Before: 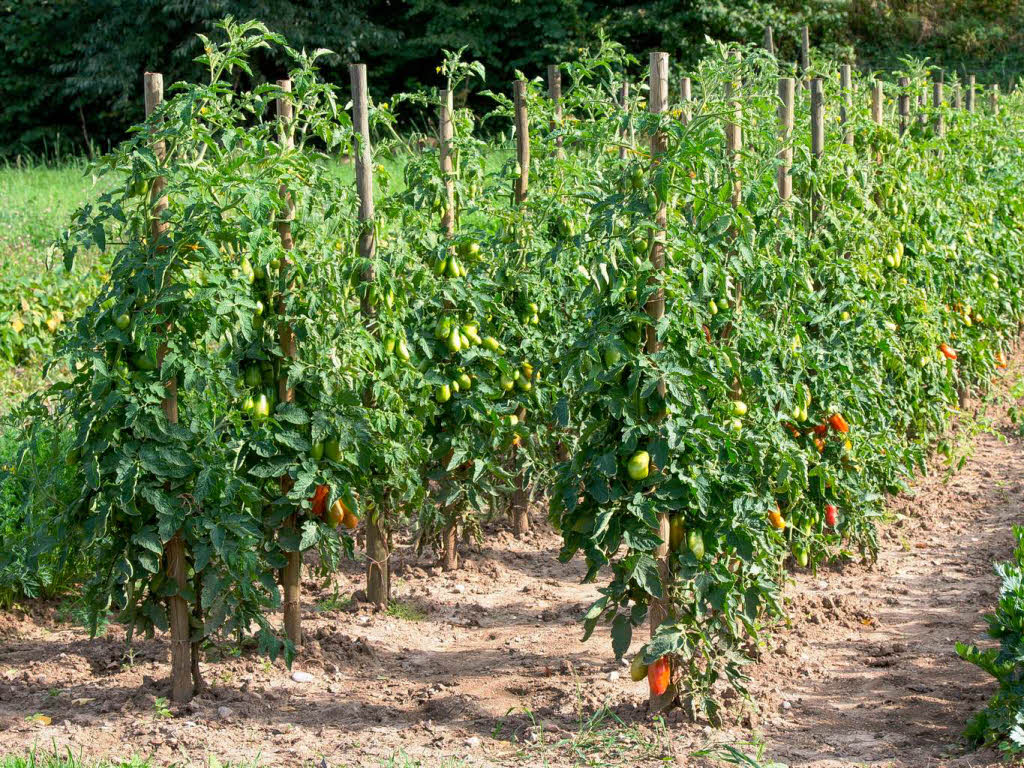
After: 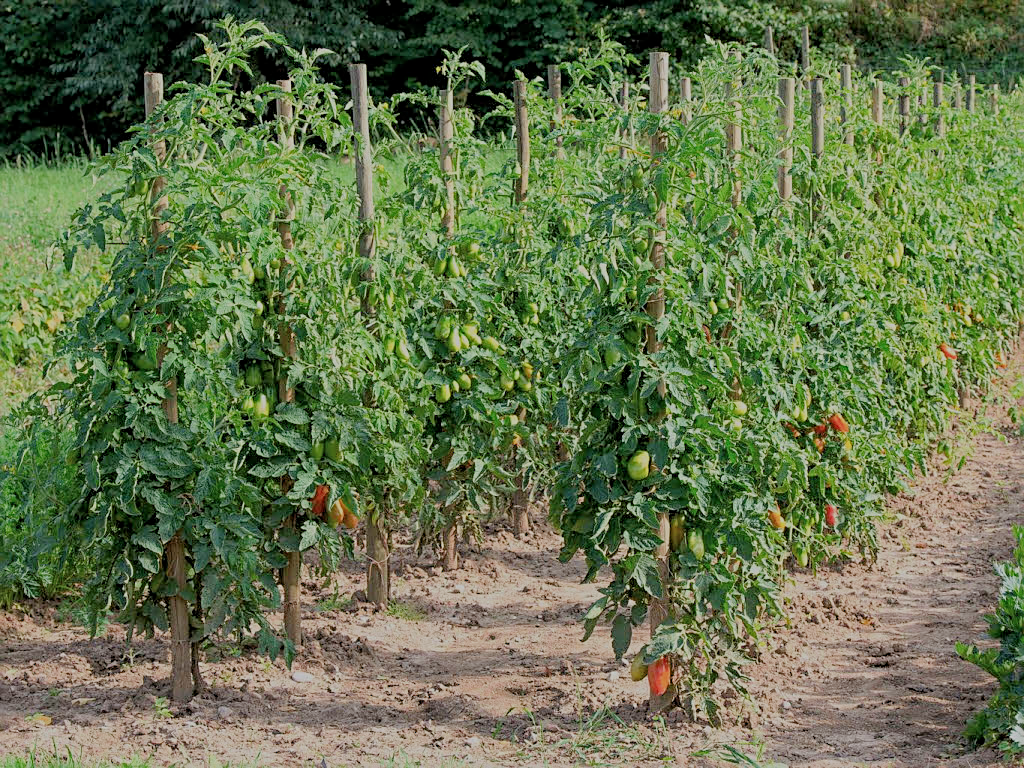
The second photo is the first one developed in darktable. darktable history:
exposure: exposure 0.206 EV, compensate exposure bias true, compensate highlight preservation false
sharpen: on, module defaults
filmic rgb: middle gray luminance 2.6%, black relative exposure -9.87 EV, white relative exposure 6.99 EV, dynamic range scaling 10.43%, target black luminance 0%, hardness 3.18, latitude 44.48%, contrast 0.683, highlights saturation mix 5.49%, shadows ↔ highlights balance 13.13%
